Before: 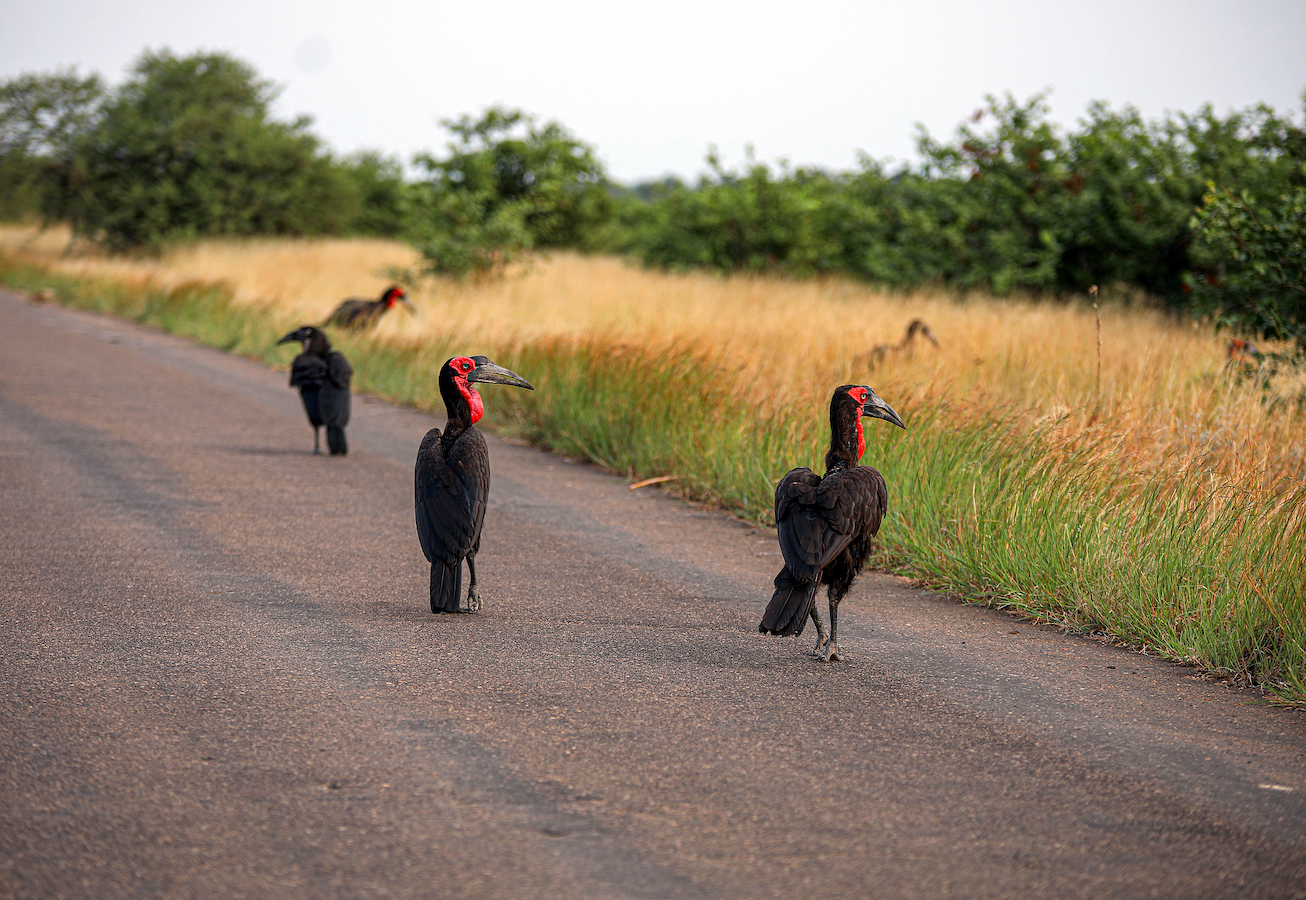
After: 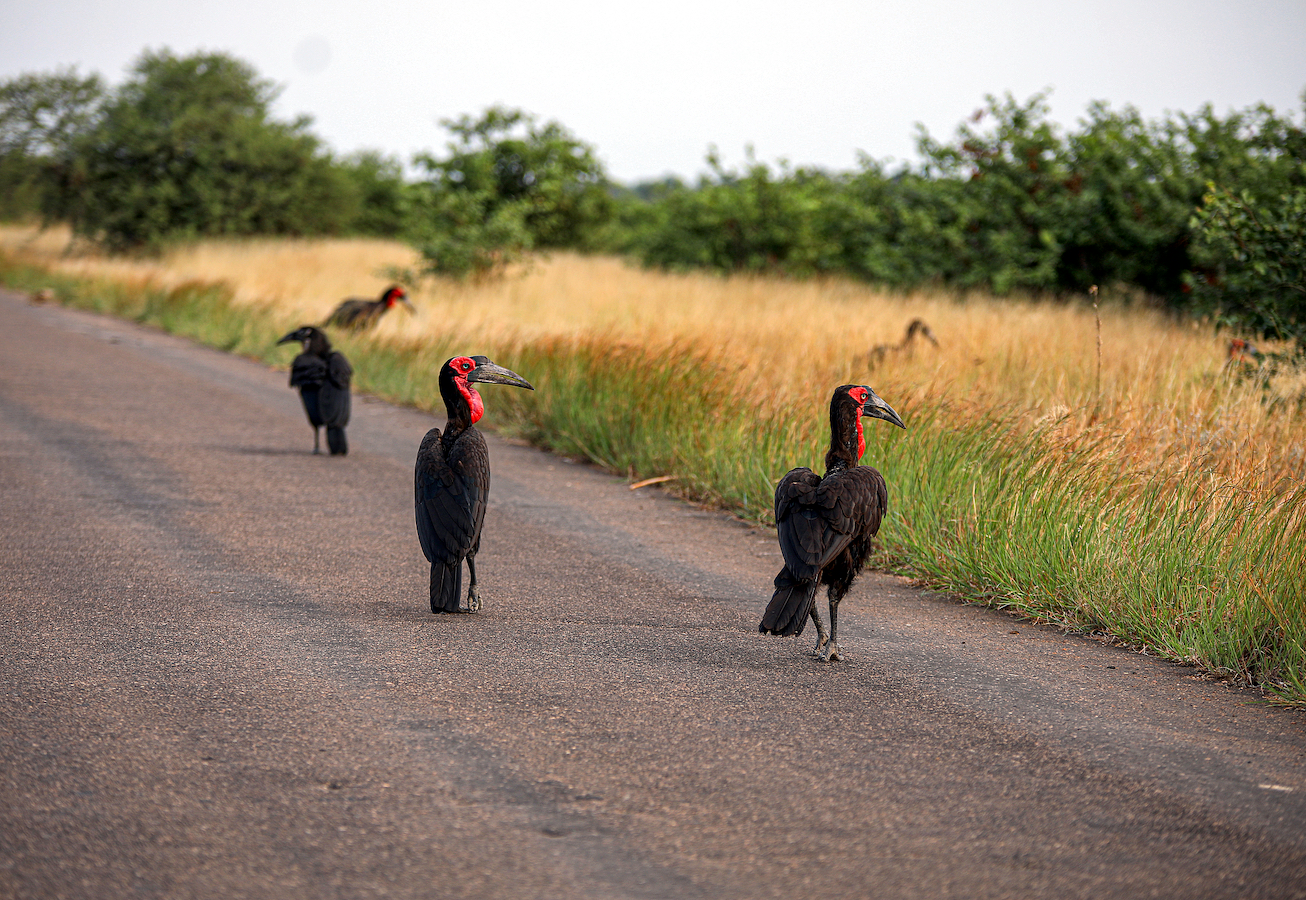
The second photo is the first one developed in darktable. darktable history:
local contrast: mode bilateral grid, contrast 21, coarseness 49, detail 120%, midtone range 0.2
